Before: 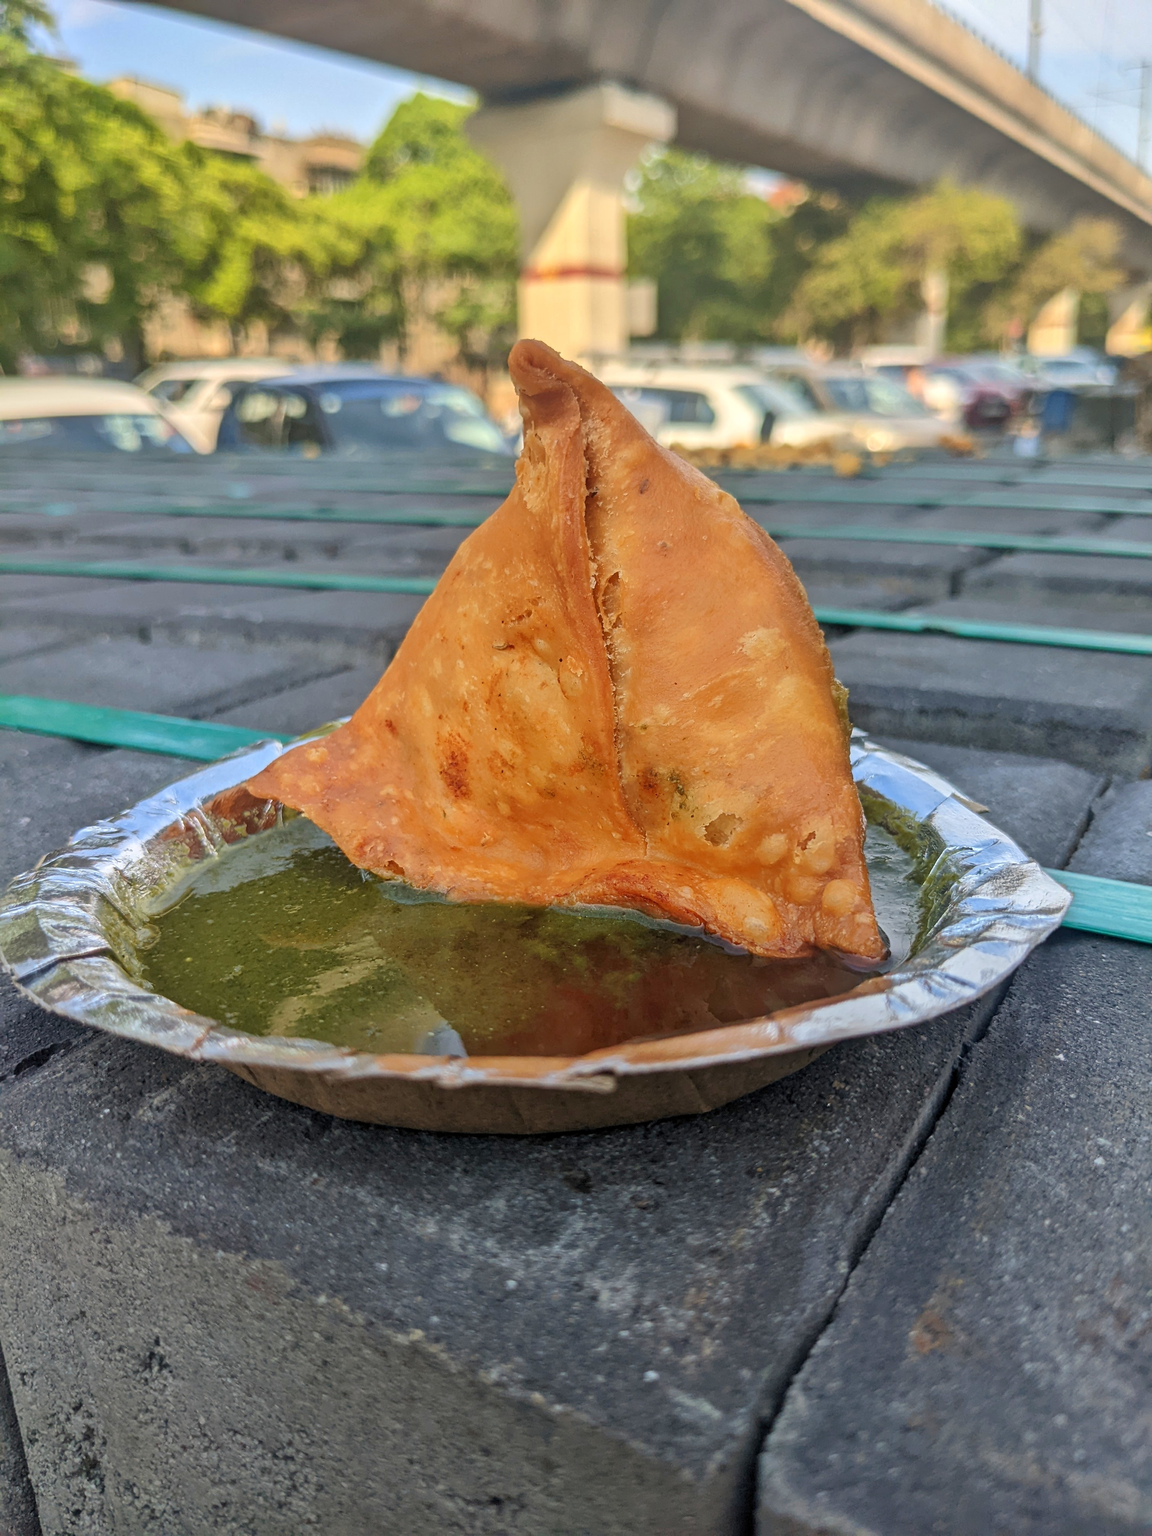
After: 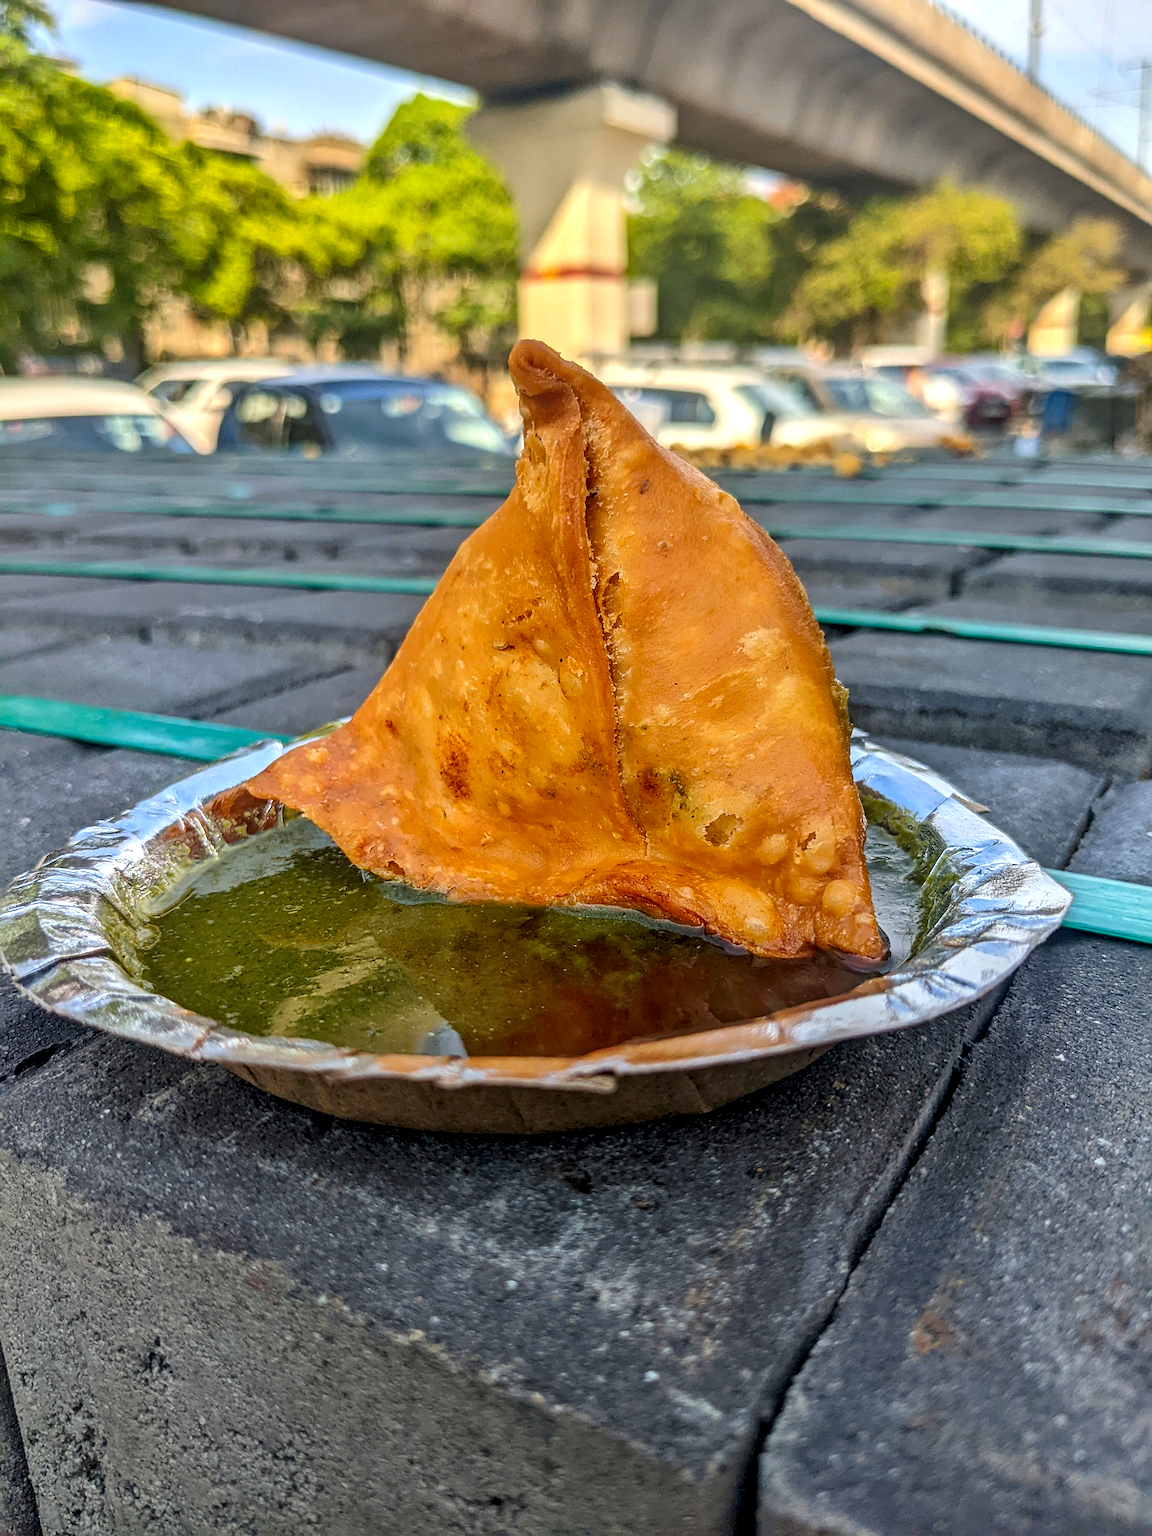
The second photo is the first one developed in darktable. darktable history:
local contrast: highlights 29%, detail 150%
sharpen: on, module defaults
color balance rgb: perceptual saturation grading › global saturation 25.205%
